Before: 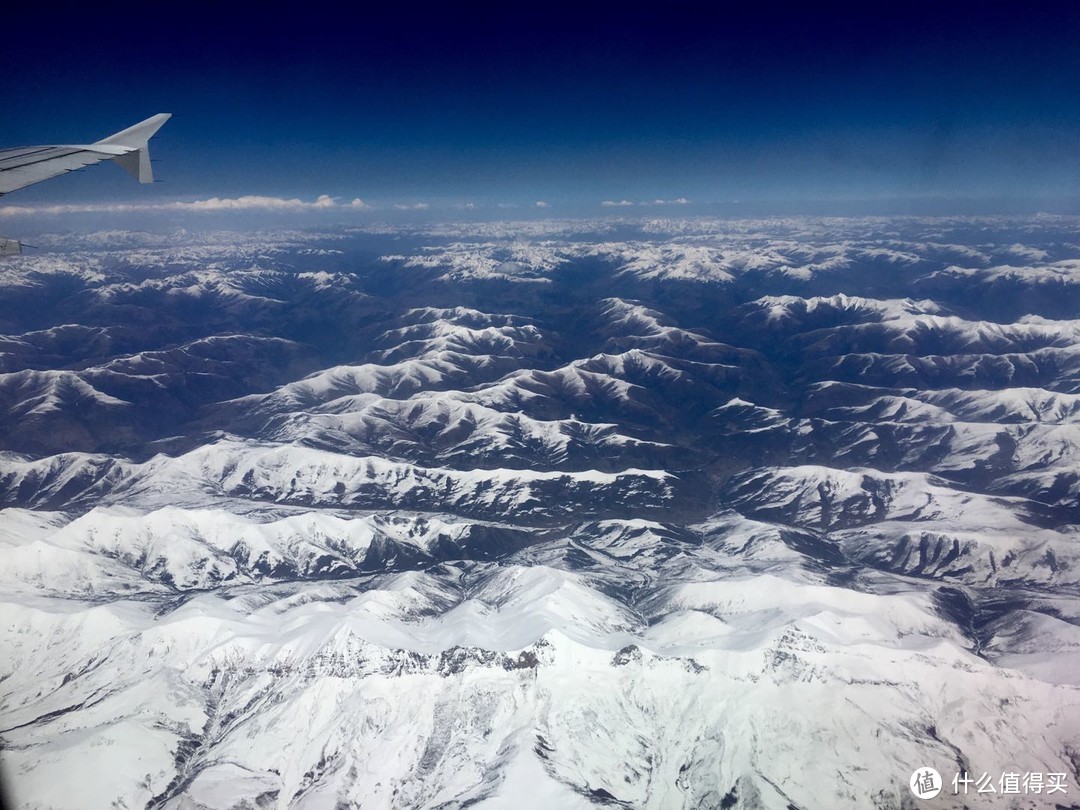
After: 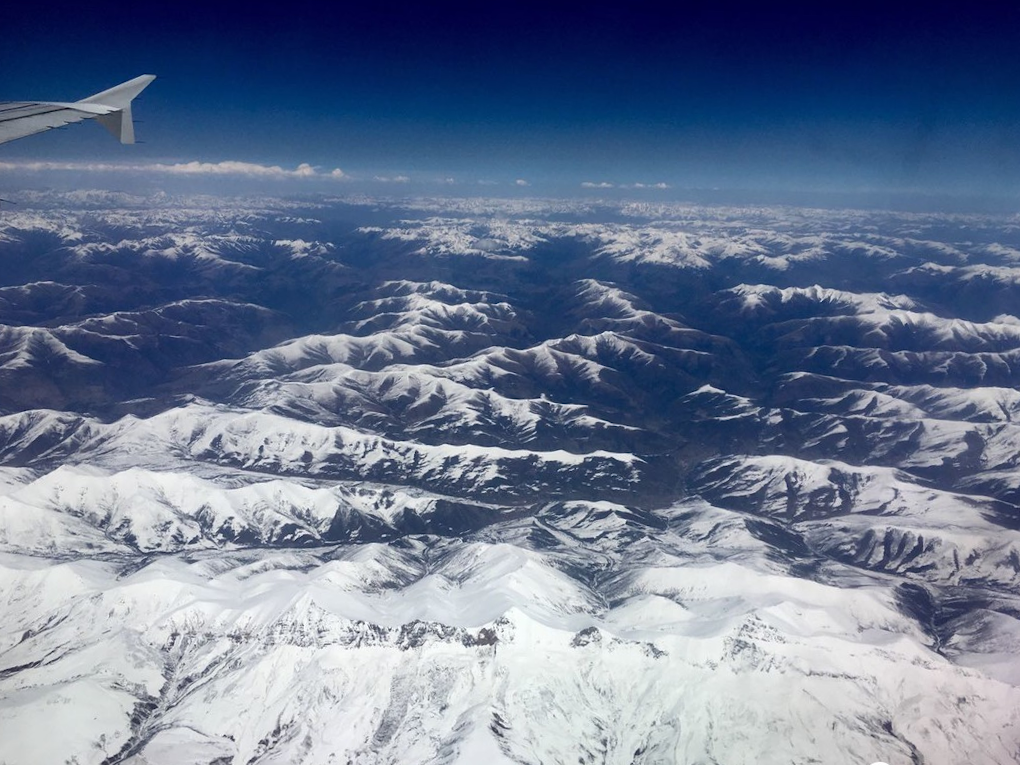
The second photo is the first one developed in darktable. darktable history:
crop and rotate: angle -2.56°
